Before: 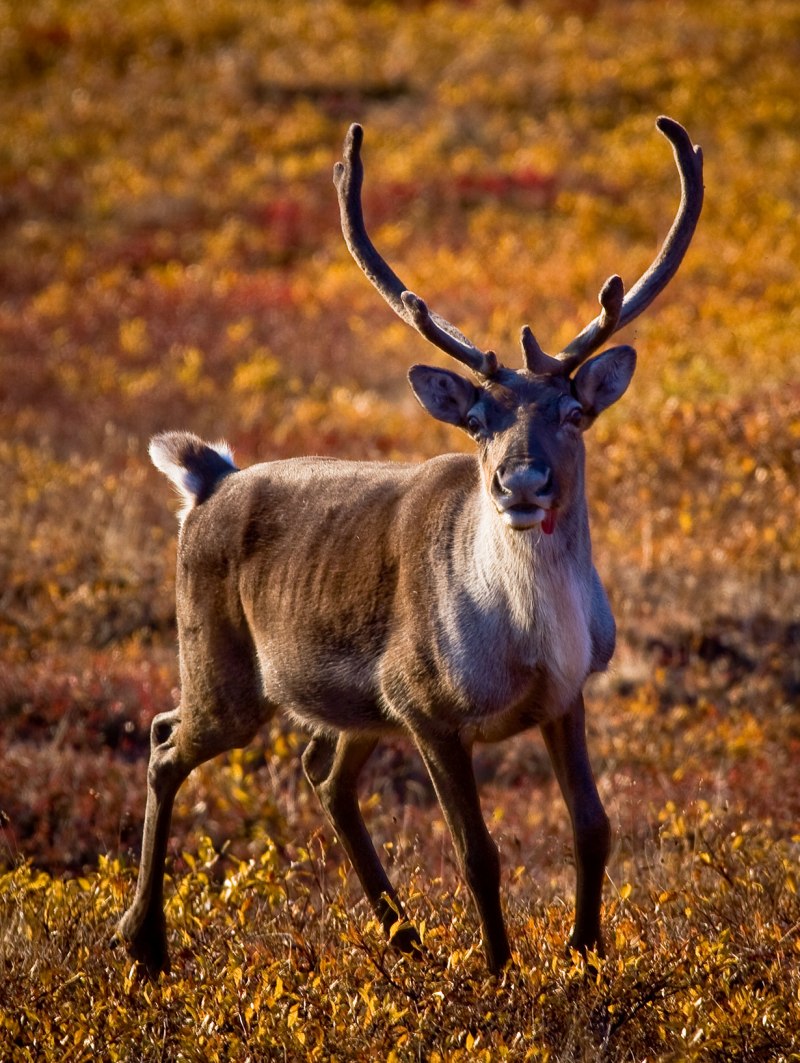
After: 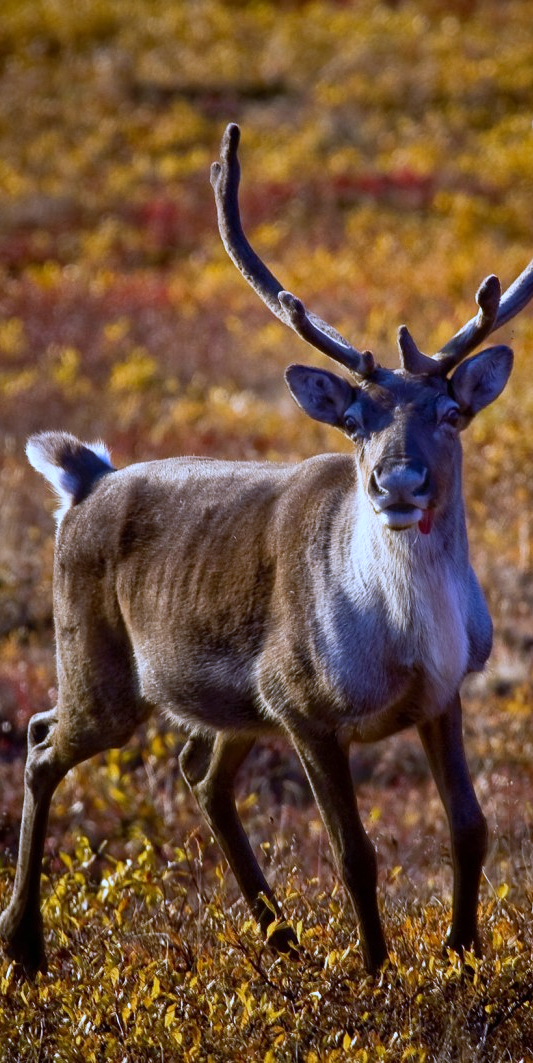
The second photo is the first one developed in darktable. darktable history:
bloom: size 15%, threshold 97%, strength 7%
white balance: red 0.871, blue 1.249
crop: left 15.419%, right 17.914%
